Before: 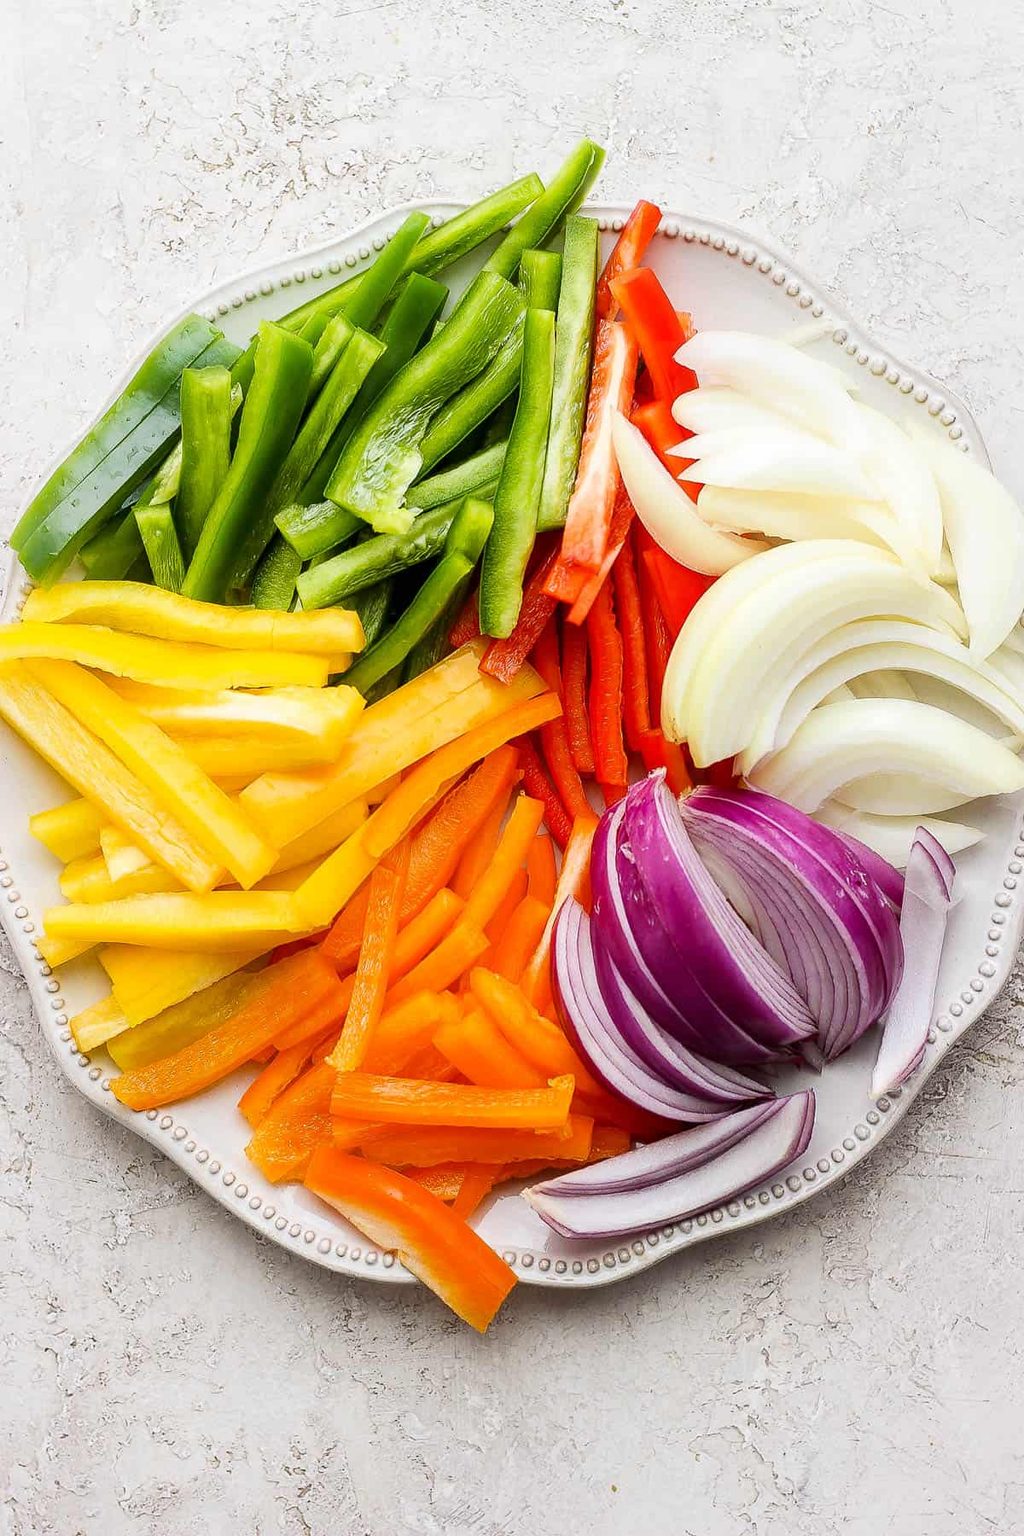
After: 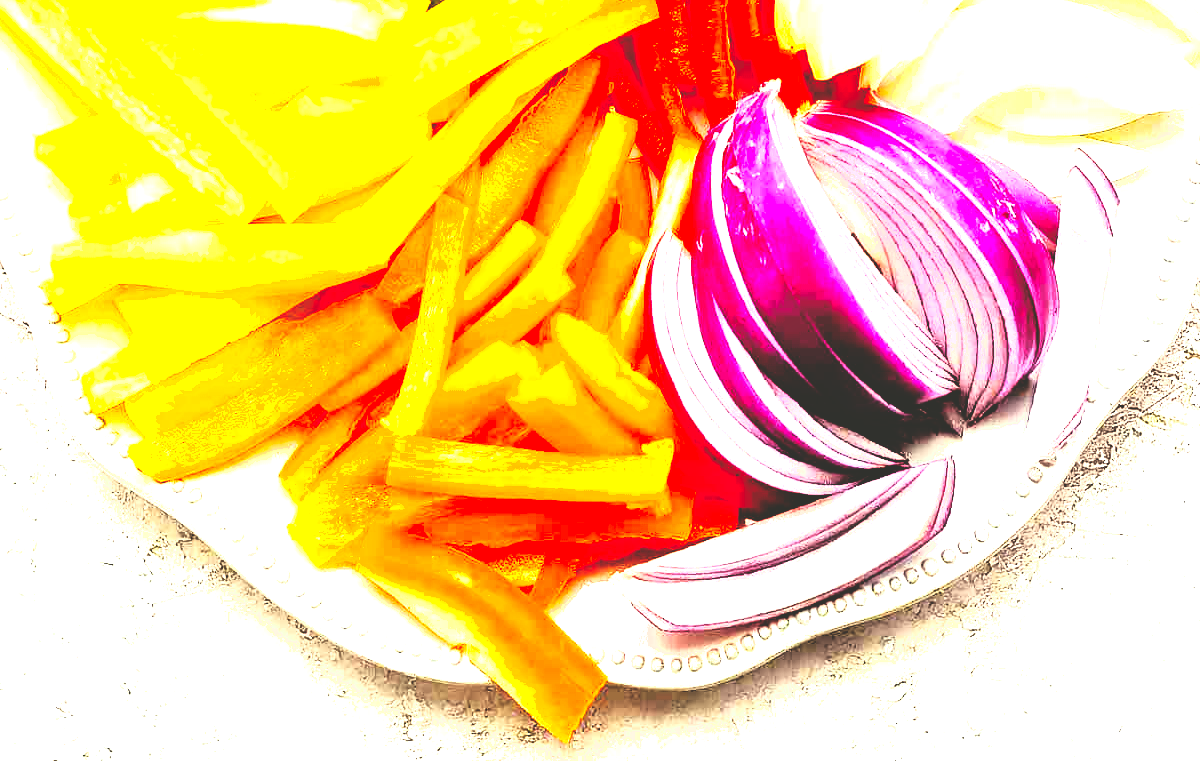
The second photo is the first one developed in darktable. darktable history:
tone curve: curves: ch0 [(0, 0.01) (0.037, 0.032) (0.131, 0.108) (0.275, 0.258) (0.483, 0.512) (0.61, 0.661) (0.696, 0.76) (0.792, 0.867) (0.911, 0.955) (0.997, 0.995)]; ch1 [(0, 0) (0.308, 0.268) (0.425, 0.383) (0.503, 0.502) (0.529, 0.543) (0.706, 0.754) (0.869, 0.907) (1, 1)]; ch2 [(0, 0) (0.228, 0.196) (0.336, 0.315) (0.399, 0.403) (0.485, 0.487) (0.502, 0.502) (0.525, 0.523) (0.545, 0.552) (0.587, 0.61) (0.636, 0.654) (0.711, 0.729) (0.855, 0.87) (0.998, 0.977)], color space Lab, linked channels, preserve colors none
color correction: highlights a* -5.87, highlights b* 10.97
exposure: black level correction -0.002, exposure 1.364 EV, compensate exposure bias true, compensate highlight preservation false
base curve: curves: ch0 [(0, 0.036) (0.083, 0.04) (0.804, 1)], preserve colors none
crop: top 45.557%, bottom 12.13%
tone equalizer: -8 EV 0.001 EV, -7 EV -0.003 EV, -6 EV 0.005 EV, -5 EV -0.023 EV, -4 EV -0.119 EV, -3 EV -0.156 EV, -2 EV 0.226 EV, -1 EV 0.704 EV, +0 EV 0.51 EV
